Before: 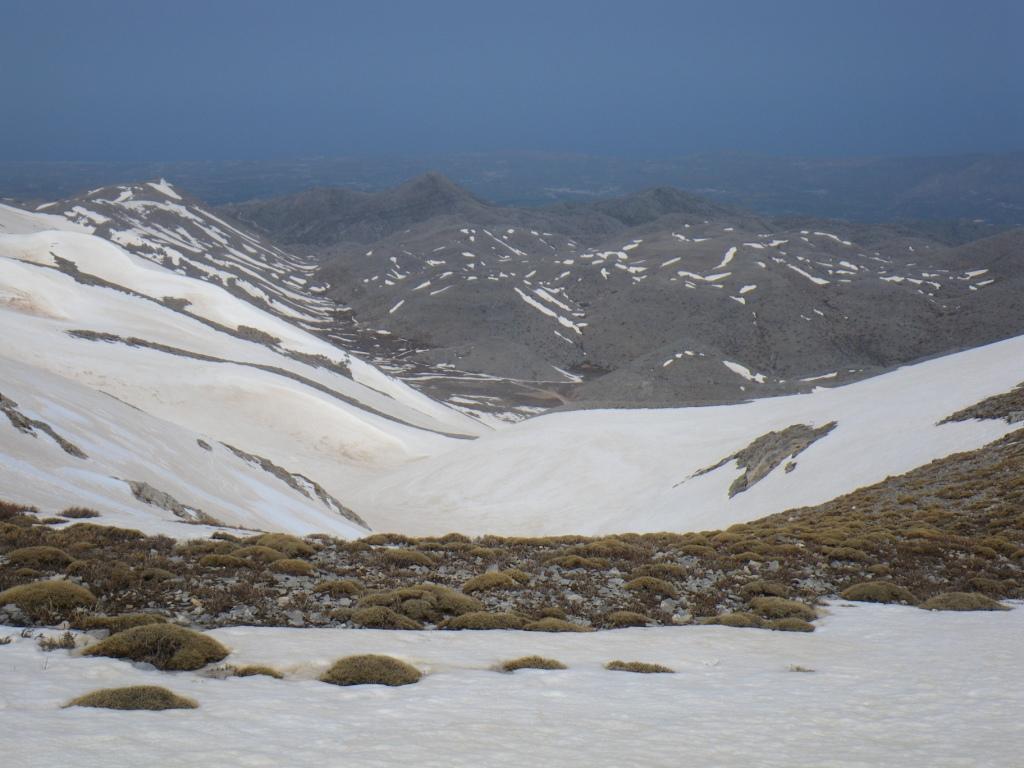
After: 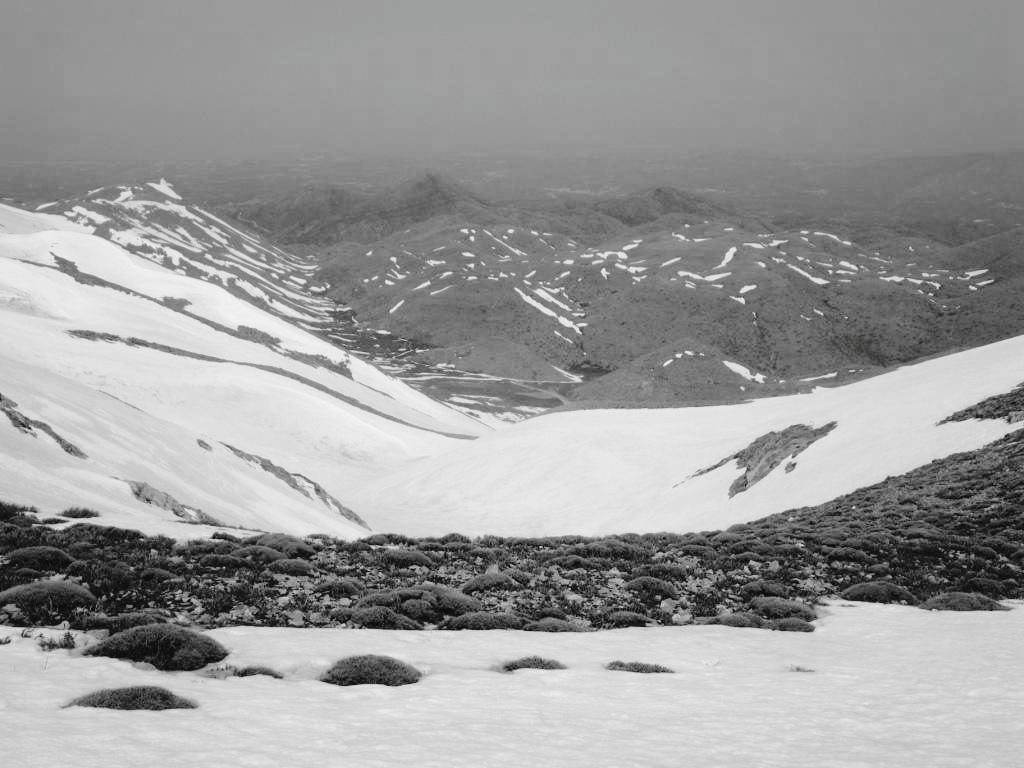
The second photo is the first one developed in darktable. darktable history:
tone curve: curves: ch0 [(0, 0) (0.003, 0.03) (0.011, 0.03) (0.025, 0.033) (0.044, 0.035) (0.069, 0.04) (0.1, 0.046) (0.136, 0.052) (0.177, 0.08) (0.224, 0.121) (0.277, 0.225) (0.335, 0.343) (0.399, 0.456) (0.468, 0.555) (0.543, 0.647) (0.623, 0.732) (0.709, 0.808) (0.801, 0.886) (0.898, 0.947) (1, 1)], preserve colors none
color look up table: target L [90.94, 83.12, 90.24, 78.43, 77.71, 76.61, 72.94, 48.31, 42.65, 48.31, 34.59, 22.91, 0.497, 200.09, 81.69, 78.43, 80.24, 66.62, 62.46, 58.38, 62.46, 47.64, 57.87, 33.18, 31.8, 25.32, 21.7, 85.27, 84.2, 70.73, 87.05, 81.69, 65.87, 83.12, 47.24, 52.01, 53.98, 42.92, 53.19, 30.16, 13.23, 90.94, 92.35, 71.1, 83.12, 75.52, 51.22, 36.77, 48.57], target a [-0.003, -0.003, -0.001, 0, 0, -0.002, -0.001, 0.001 ×5, 0, 0, -0.001, 0, -0.001, 0, 0, 0.001, 0, 0, 0, 0.001, 0.001, 0.001, 0, -0.003, 0, -0.002, 0, -0.001, 0, -0.003, 0.001, 0.001, 0, 0.001, 0, 0.001, -0.132, -0.003, -0.003, 0, -0.003, 0, 0, 0.001, 0.001], target b [0.025, 0.025, 0.002, 0.002, 0.002, 0.023, 0.003, -0.003 ×4, -0.005, 0, 0, 0.003, 0.002, 0.003, 0.003, 0.002, -0.004, 0.002, 0.002, 0.002, -0.005, -0.006, -0.006, -0.003, 0.025, 0.002, 0.023, 0.001, 0.003, 0.003, 0.025, -0.005, -0.003, 0.003, -0.003, 0.003, -0.005, 1.687, 0.025, 0.024, 0.002, 0.025, 0.002, 0.002, -0.005, -0.003], num patches 49
